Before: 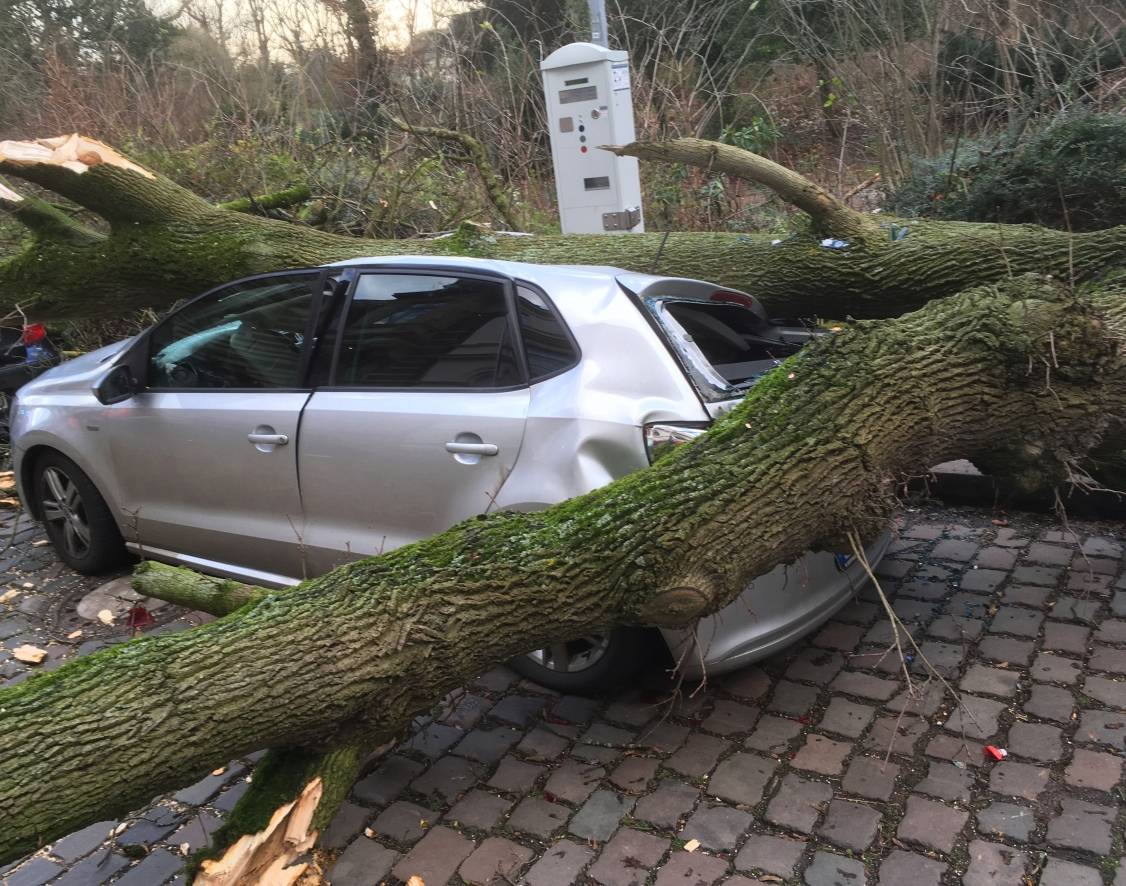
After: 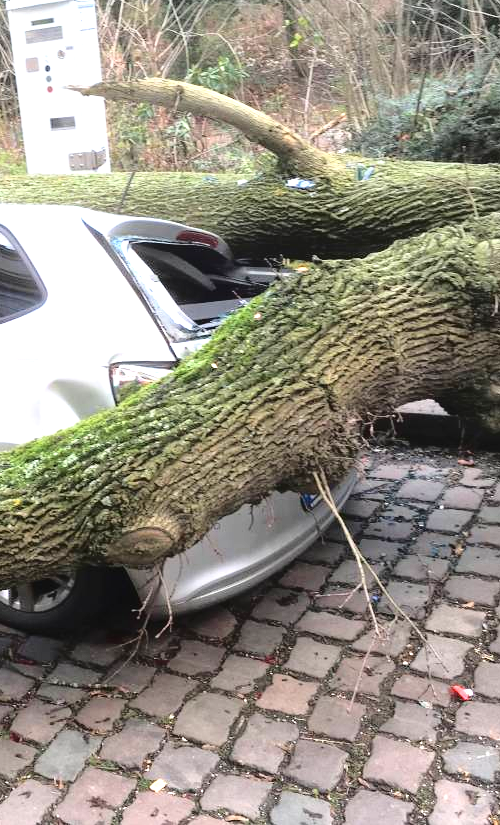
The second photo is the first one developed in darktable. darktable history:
tone equalizer: -8 EV -0.403 EV, -7 EV -0.384 EV, -6 EV -0.363 EV, -5 EV -0.209 EV, -3 EV 0.257 EV, -2 EV 0.343 EV, -1 EV 0.411 EV, +0 EV 0.414 EV, smoothing 1
crop: left 47.466%, top 6.808%, right 8.076%
exposure: exposure 1 EV, compensate highlight preservation false
tone curve: curves: ch0 [(0, 0) (0.003, 0.015) (0.011, 0.019) (0.025, 0.027) (0.044, 0.041) (0.069, 0.055) (0.1, 0.079) (0.136, 0.099) (0.177, 0.149) (0.224, 0.216) (0.277, 0.292) (0.335, 0.383) (0.399, 0.474) (0.468, 0.556) (0.543, 0.632) (0.623, 0.711) (0.709, 0.789) (0.801, 0.871) (0.898, 0.944) (1, 1)], color space Lab, independent channels, preserve colors none
